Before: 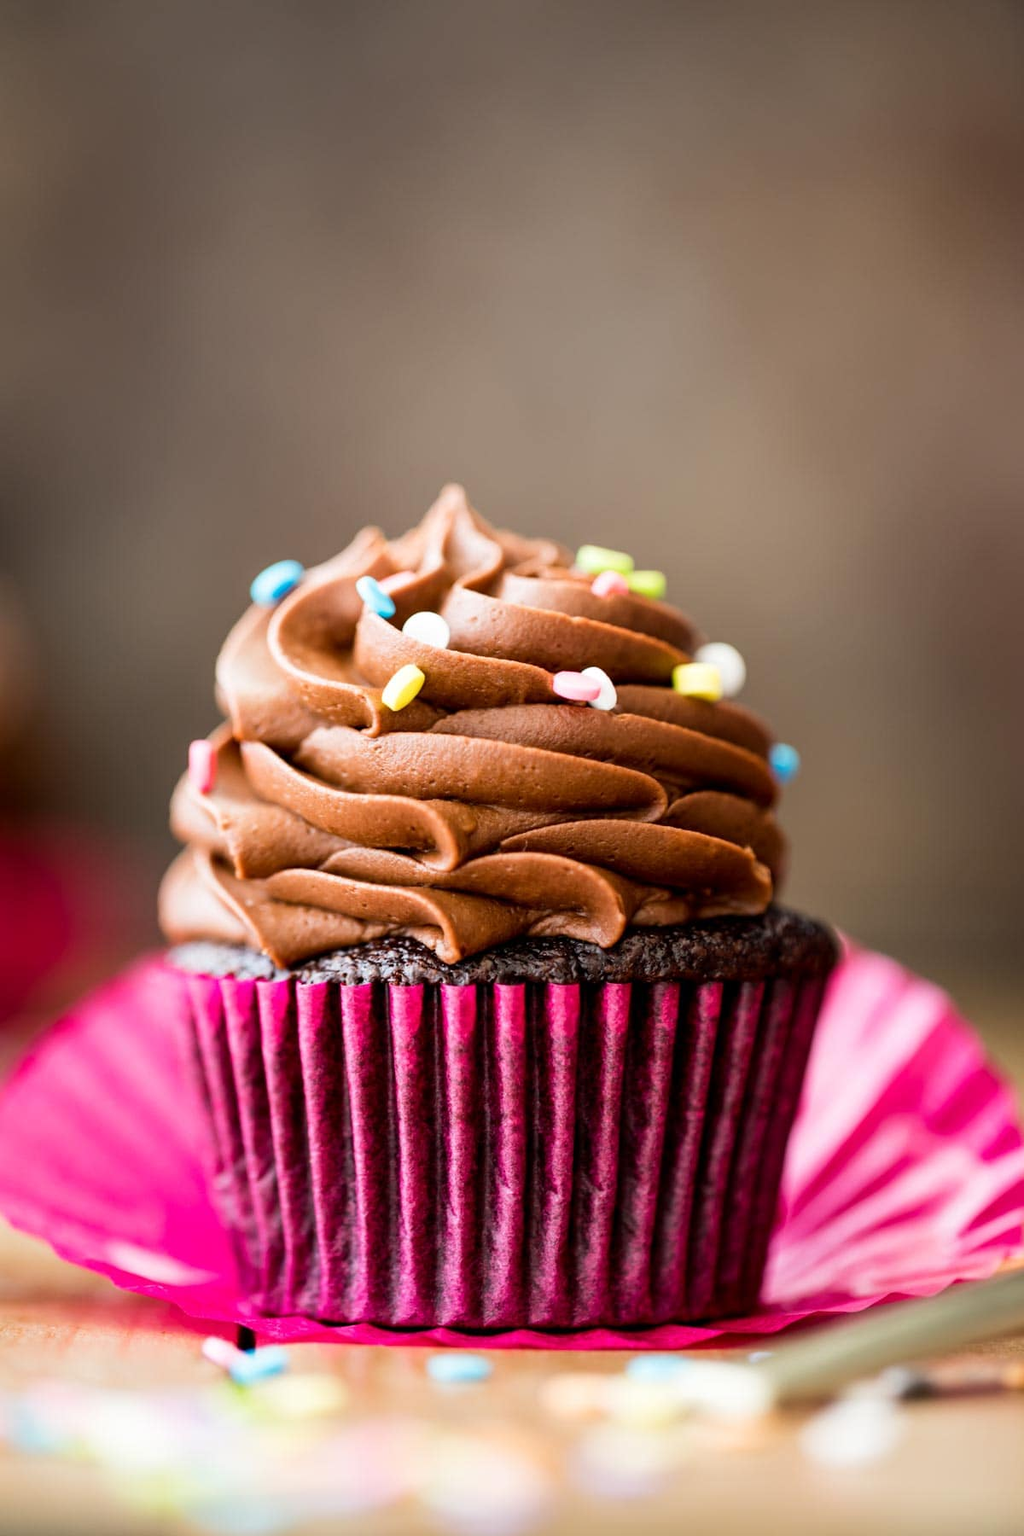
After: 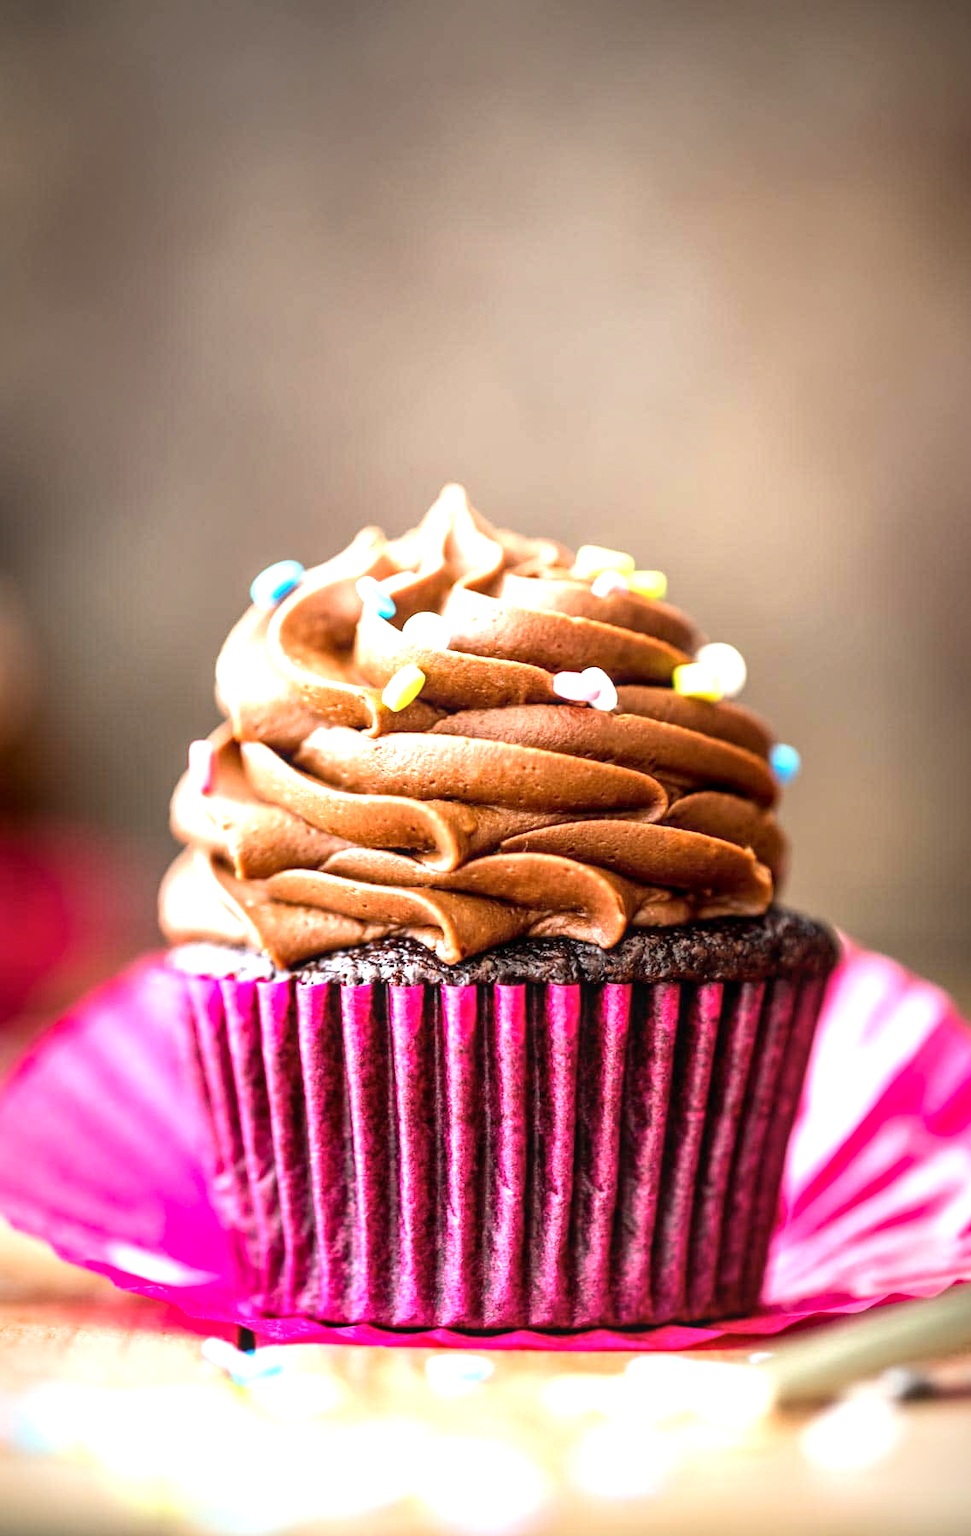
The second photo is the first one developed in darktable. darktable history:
exposure: black level correction 0, exposure 1 EV, compensate highlight preservation false
crop and rotate: right 5.106%
local contrast: on, module defaults
vignetting: fall-off start 81.04%, fall-off radius 62.35%, saturation -0.034, center (-0.015, 0), automatic ratio true, width/height ratio 1.421
